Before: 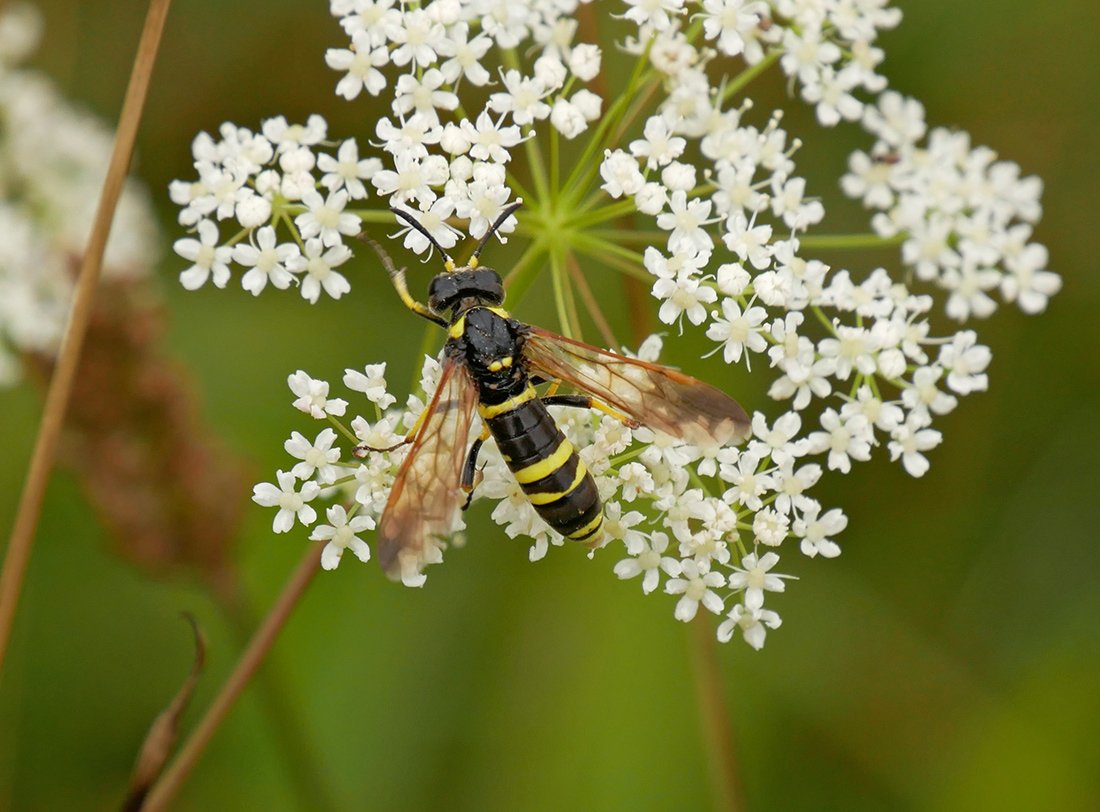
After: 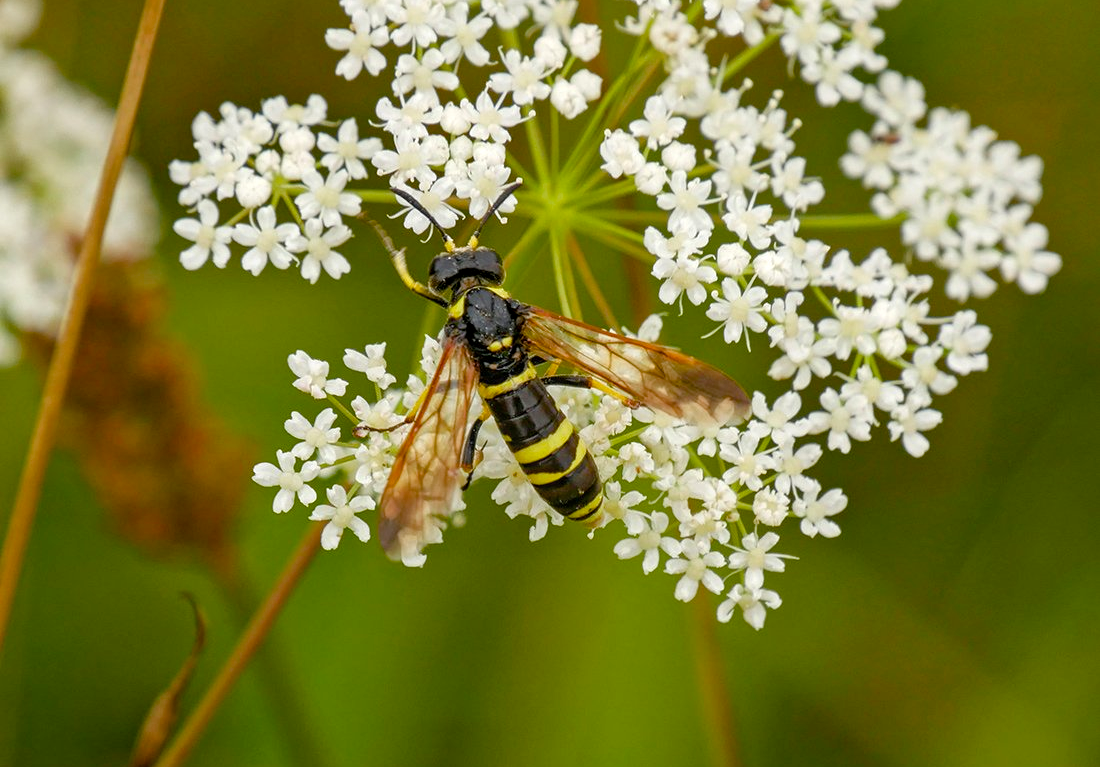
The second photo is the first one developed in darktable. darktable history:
color balance rgb: perceptual saturation grading › global saturation 35%, perceptual saturation grading › highlights -30%, perceptual saturation grading › shadows 35%, perceptual brilliance grading › global brilliance 3%, perceptual brilliance grading › highlights -3%, perceptual brilliance grading › shadows 3%
local contrast: on, module defaults
crop and rotate: top 2.479%, bottom 3.018%
